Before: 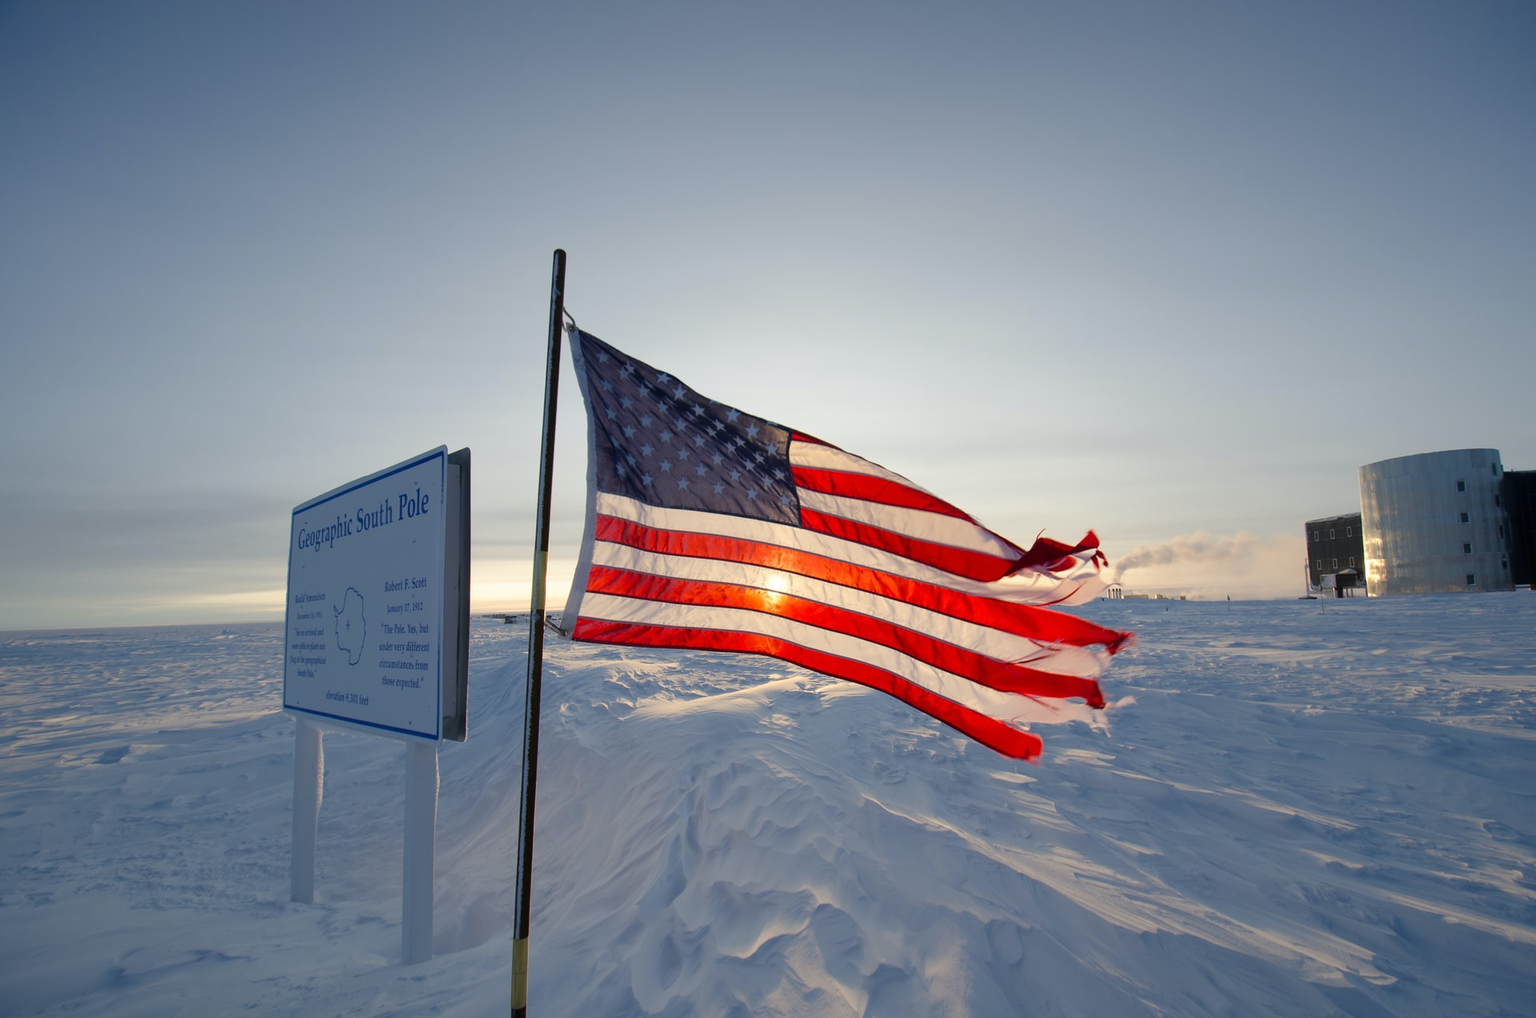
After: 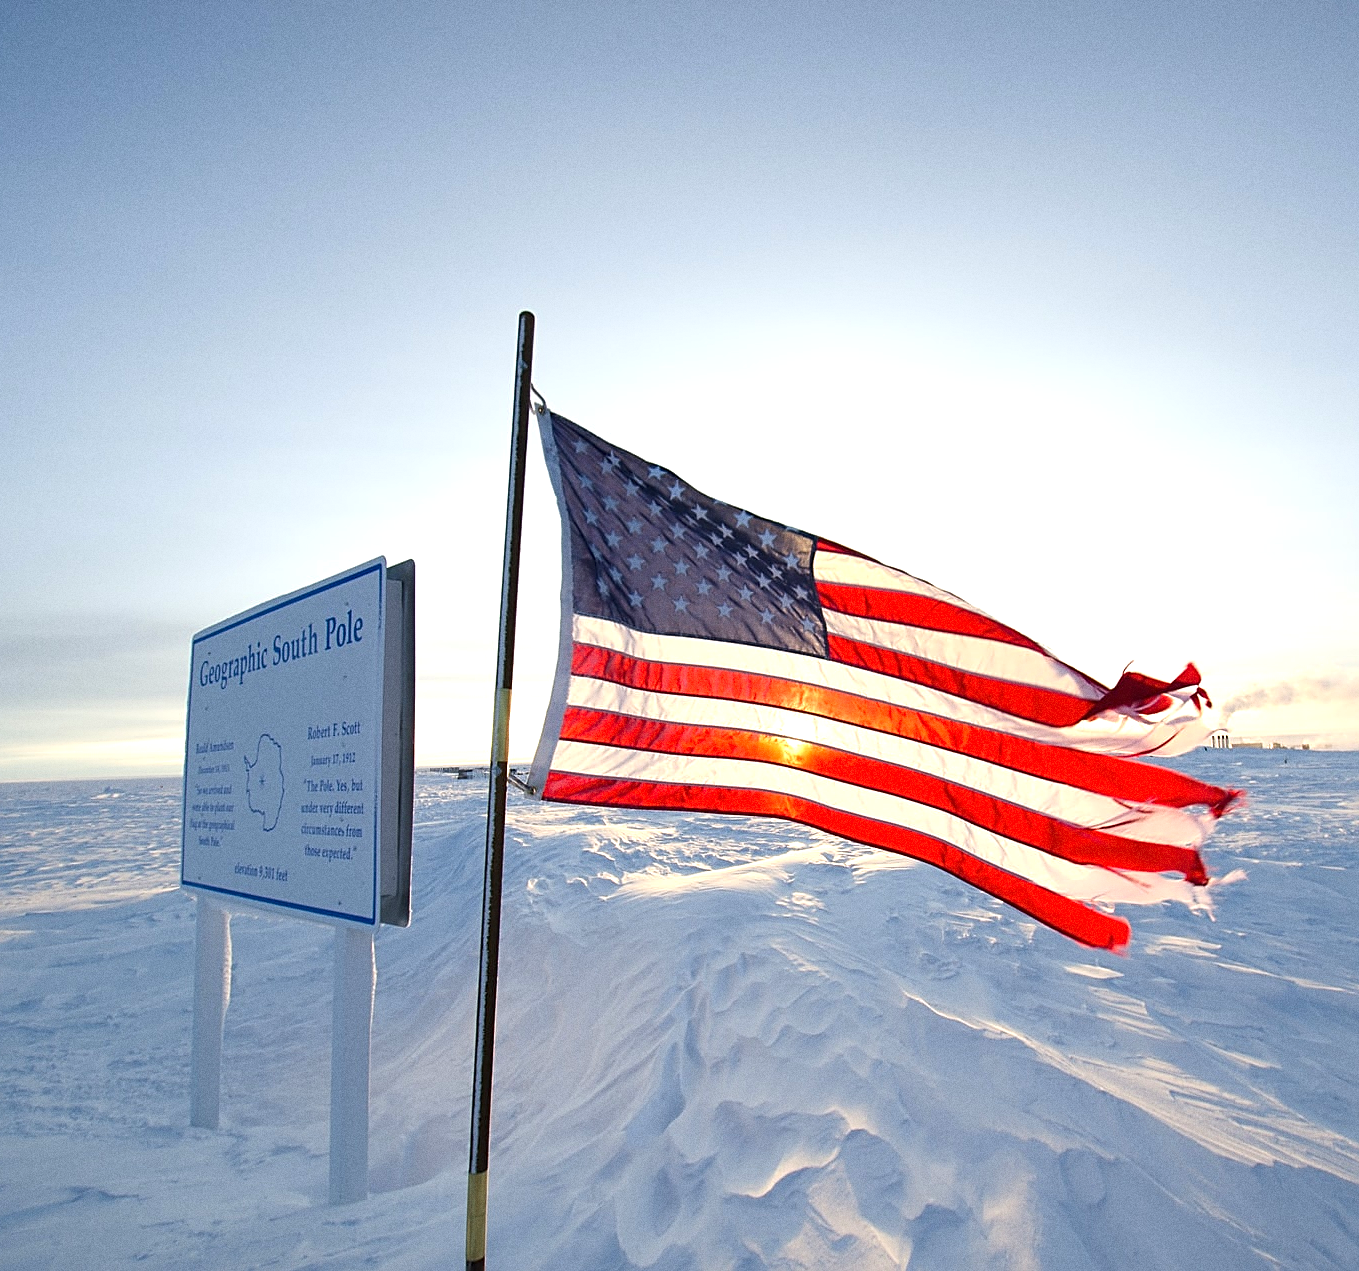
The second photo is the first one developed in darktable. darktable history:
exposure: exposure 0.943 EV, compensate highlight preservation false
crop and rotate: left 9.061%, right 20.142%
grain: coarseness 0.47 ISO
sharpen: amount 0.6
